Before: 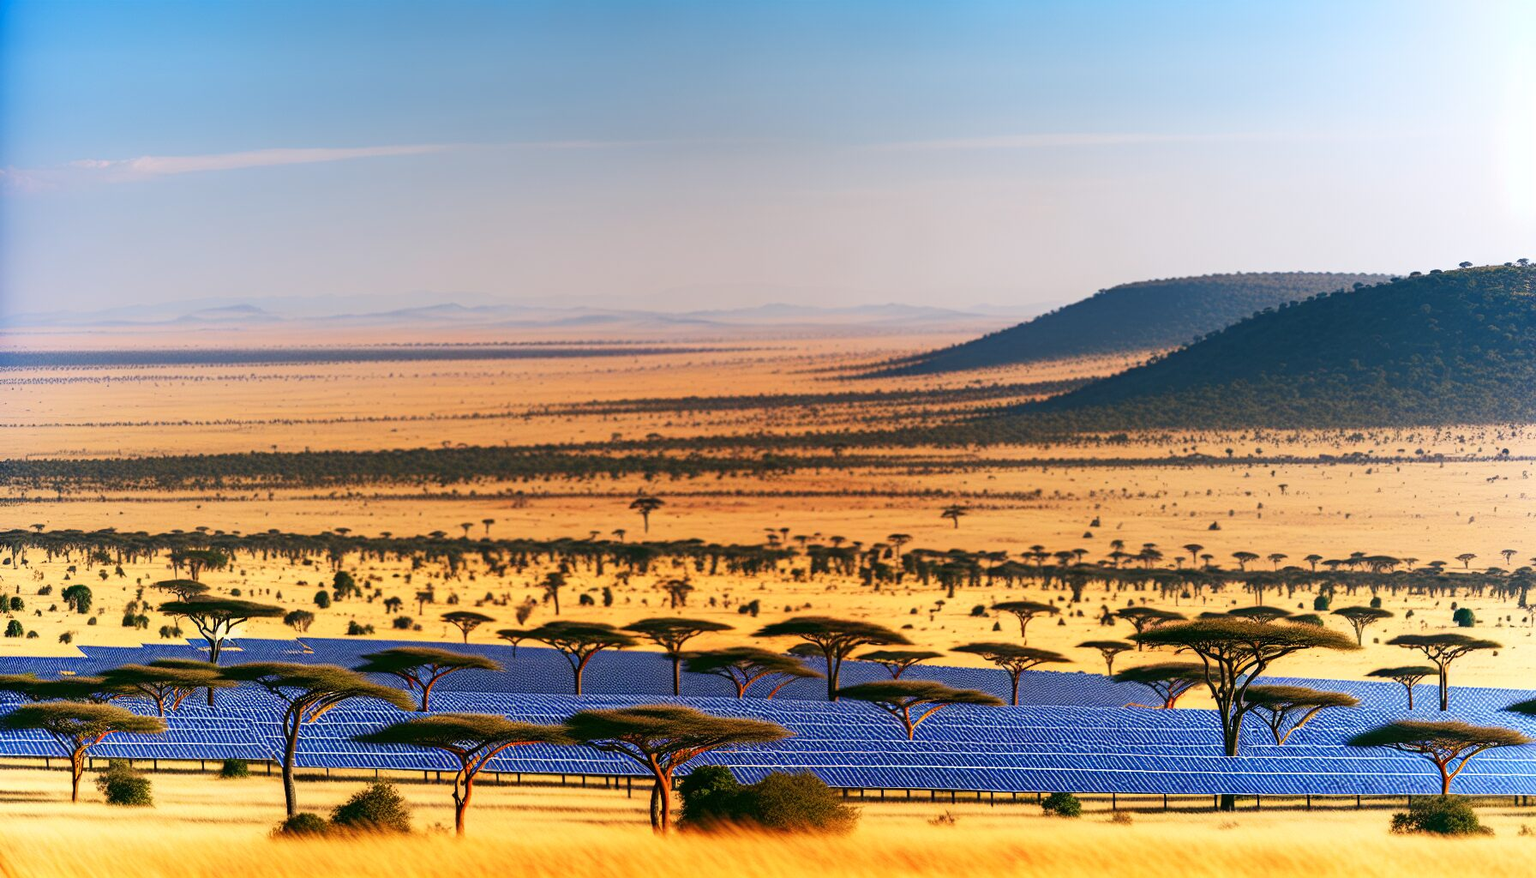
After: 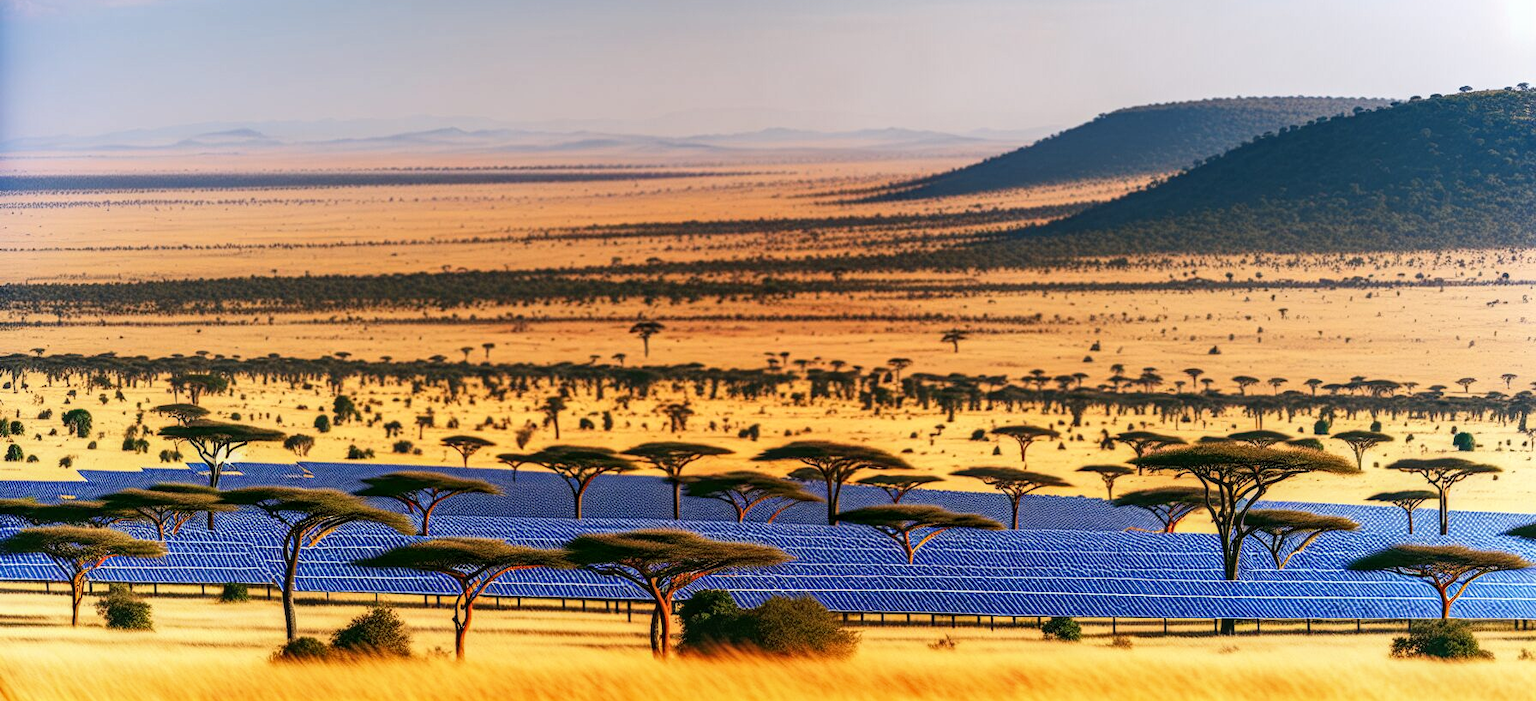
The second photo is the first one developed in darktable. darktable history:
local contrast: on, module defaults
crop and rotate: top 20.02%
